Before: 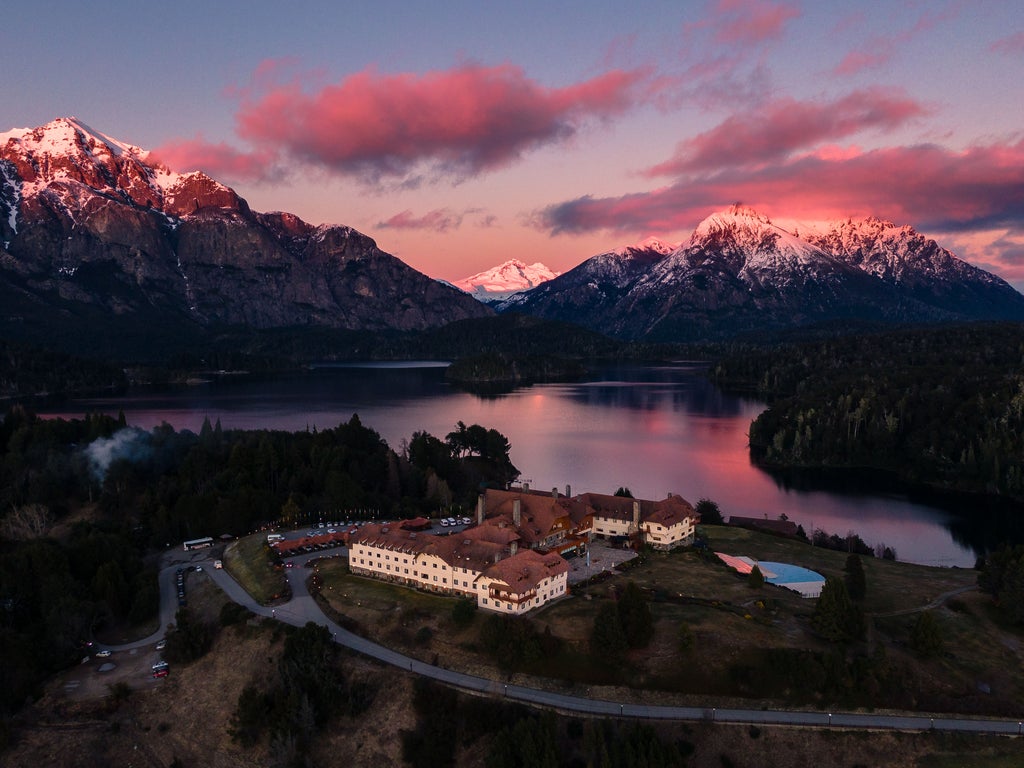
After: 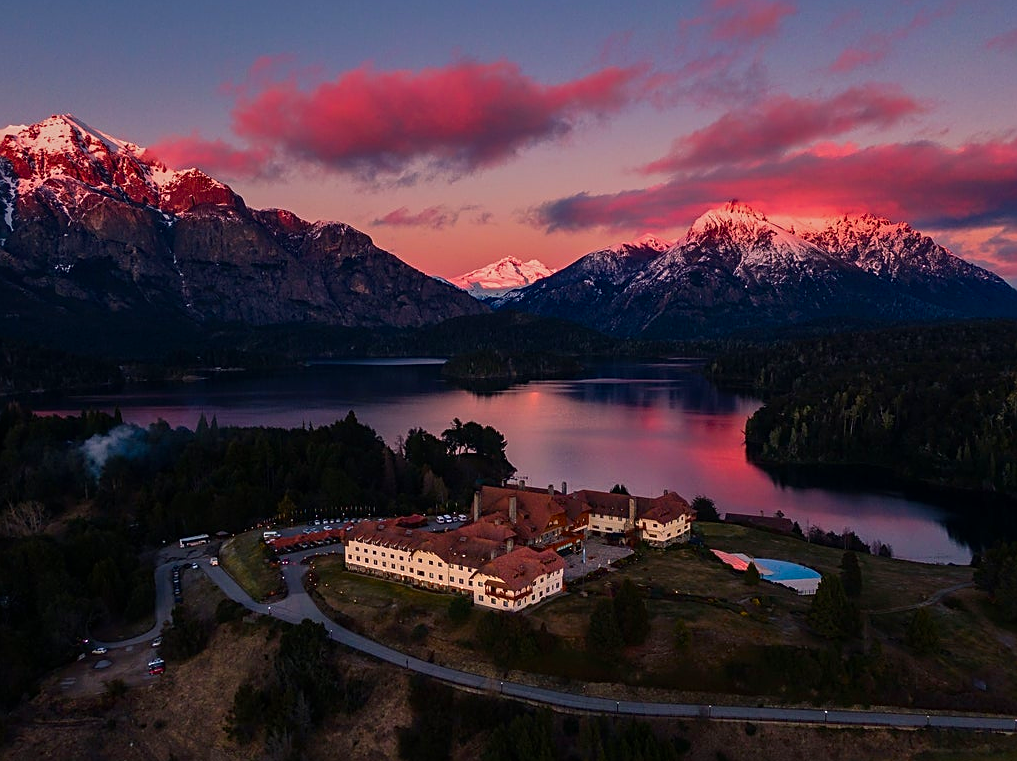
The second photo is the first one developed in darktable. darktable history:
graduated density: on, module defaults
contrast brightness saturation: brightness -0.02, saturation 0.35
sharpen: on, module defaults
crop: left 0.434%, top 0.485%, right 0.244%, bottom 0.386%
